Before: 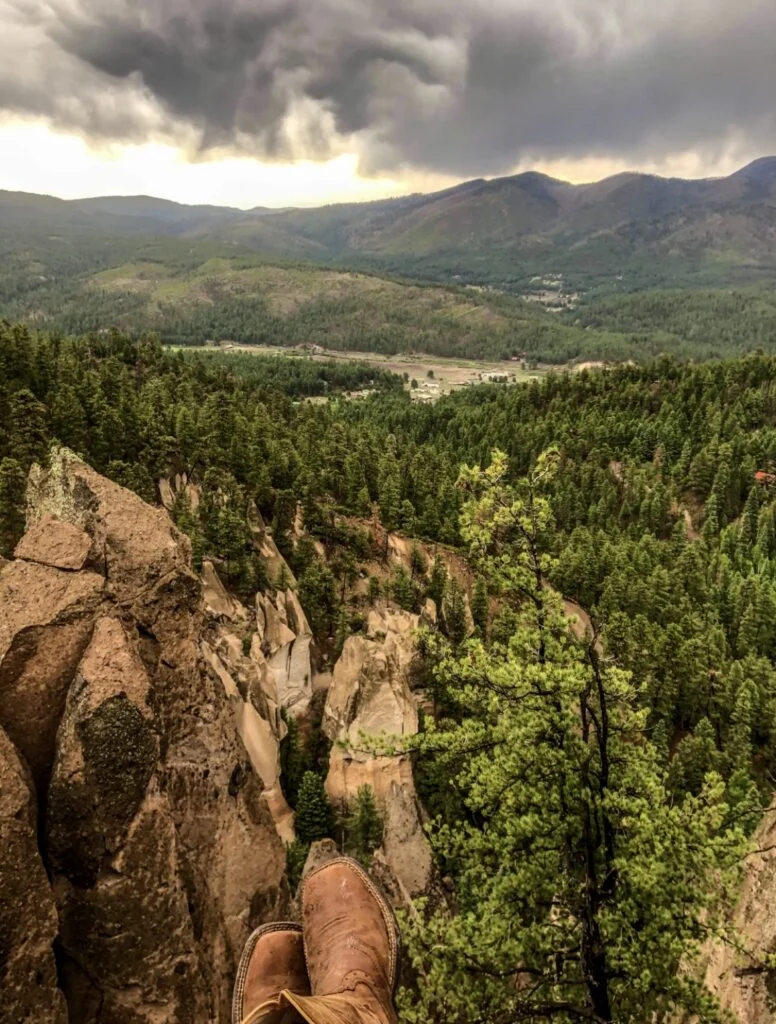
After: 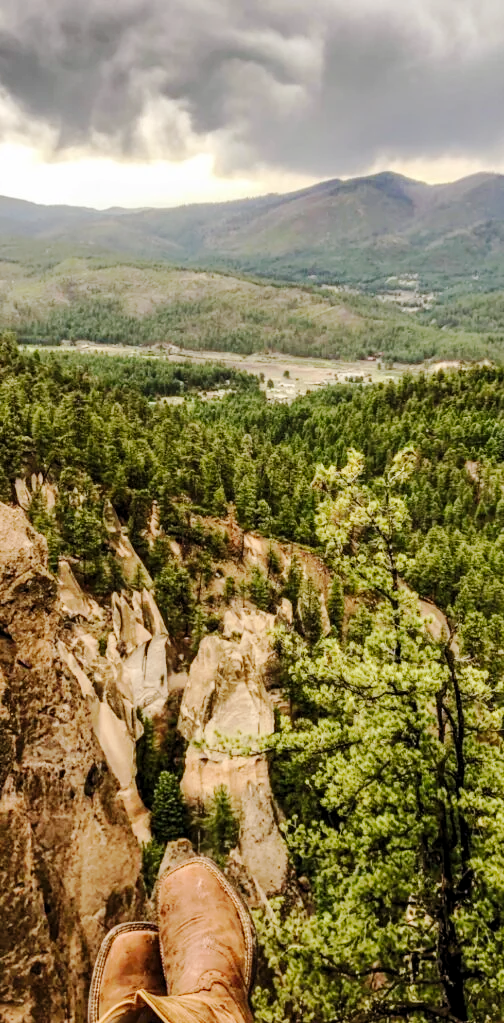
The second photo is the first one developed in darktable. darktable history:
crop and rotate: left 18.81%, right 16.153%
shadows and highlights: shadows 29.8, highlights -30.43, low approximation 0.01, soften with gaussian
tone curve: curves: ch0 [(0, 0) (0.131, 0.135) (0.288, 0.372) (0.451, 0.608) (0.612, 0.739) (0.736, 0.832) (1, 1)]; ch1 [(0, 0) (0.392, 0.398) (0.487, 0.471) (0.496, 0.493) (0.519, 0.531) (0.557, 0.591) (0.581, 0.639) (0.622, 0.711) (1, 1)]; ch2 [(0, 0) (0.388, 0.344) (0.438, 0.425) (0.476, 0.482) (0.502, 0.508) (0.524, 0.531) (0.538, 0.58) (0.58, 0.621) (0.613, 0.679) (0.655, 0.738) (1, 1)], preserve colors none
levels: levels [0.018, 0.493, 1]
